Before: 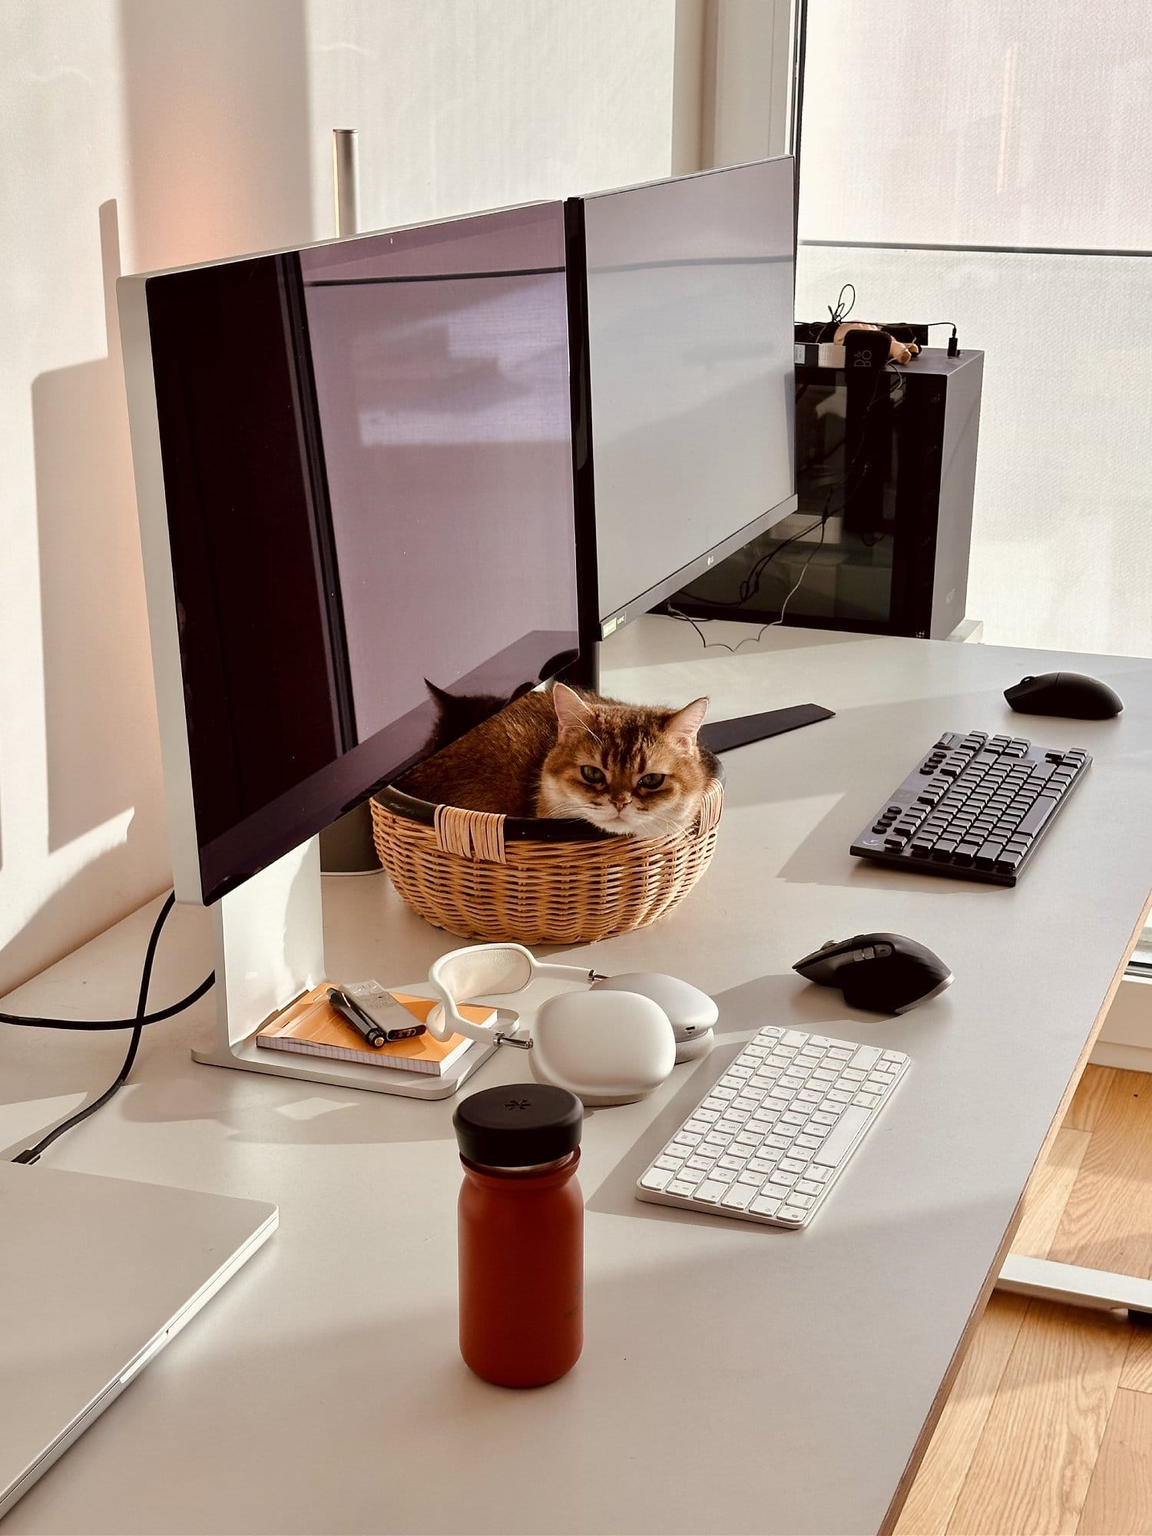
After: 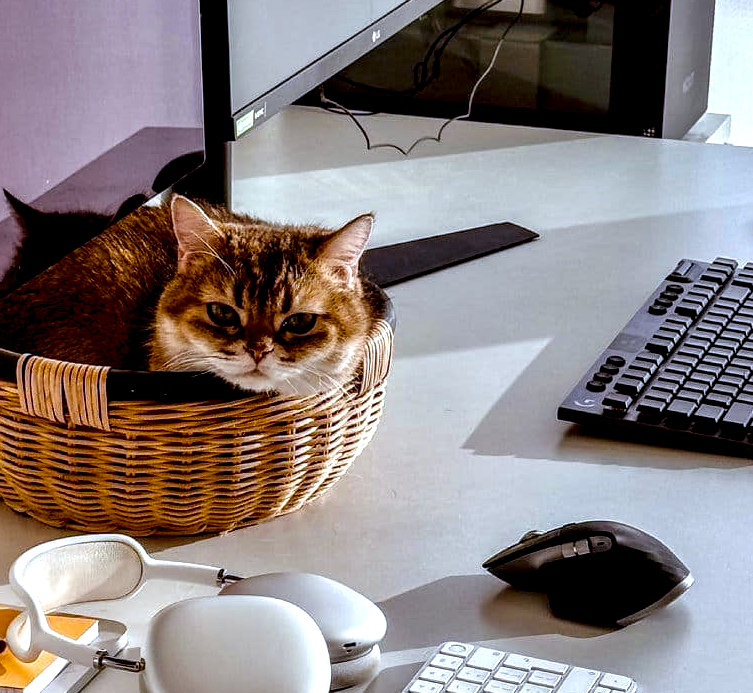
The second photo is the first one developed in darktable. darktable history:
crop: left 36.607%, top 34.735%, right 13.146%, bottom 30.611%
white balance: red 0.931, blue 1.11
color balance rgb: linear chroma grading › global chroma 15%, perceptual saturation grading › global saturation 30%
local contrast: highlights 20%, detail 197%
